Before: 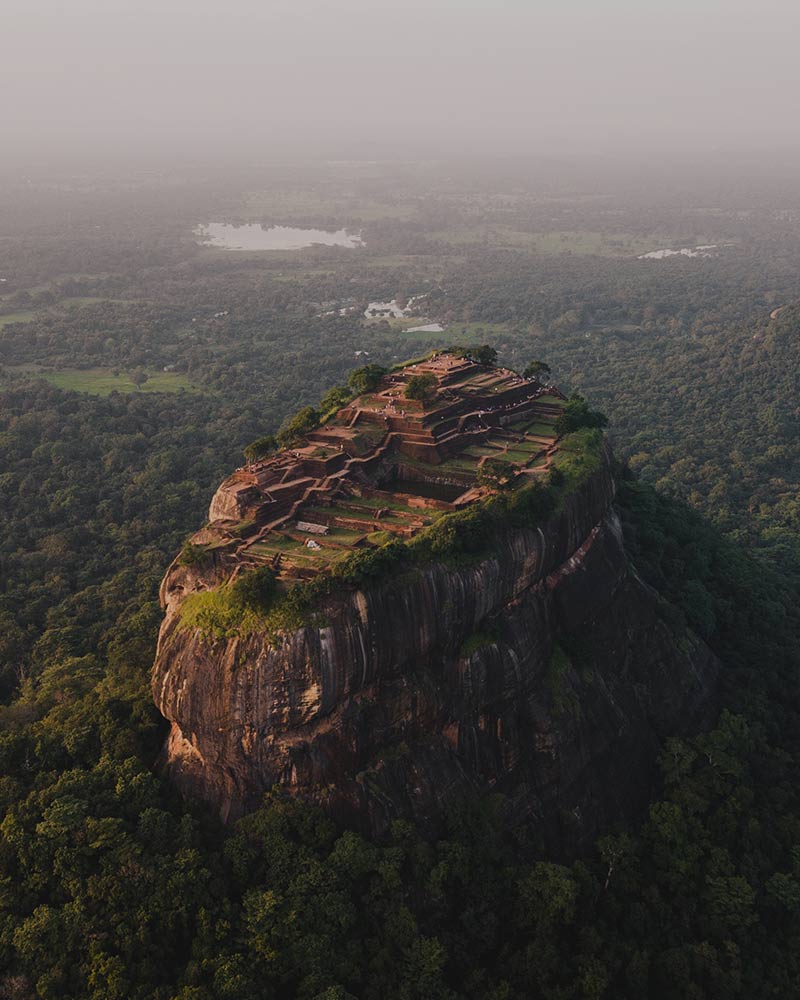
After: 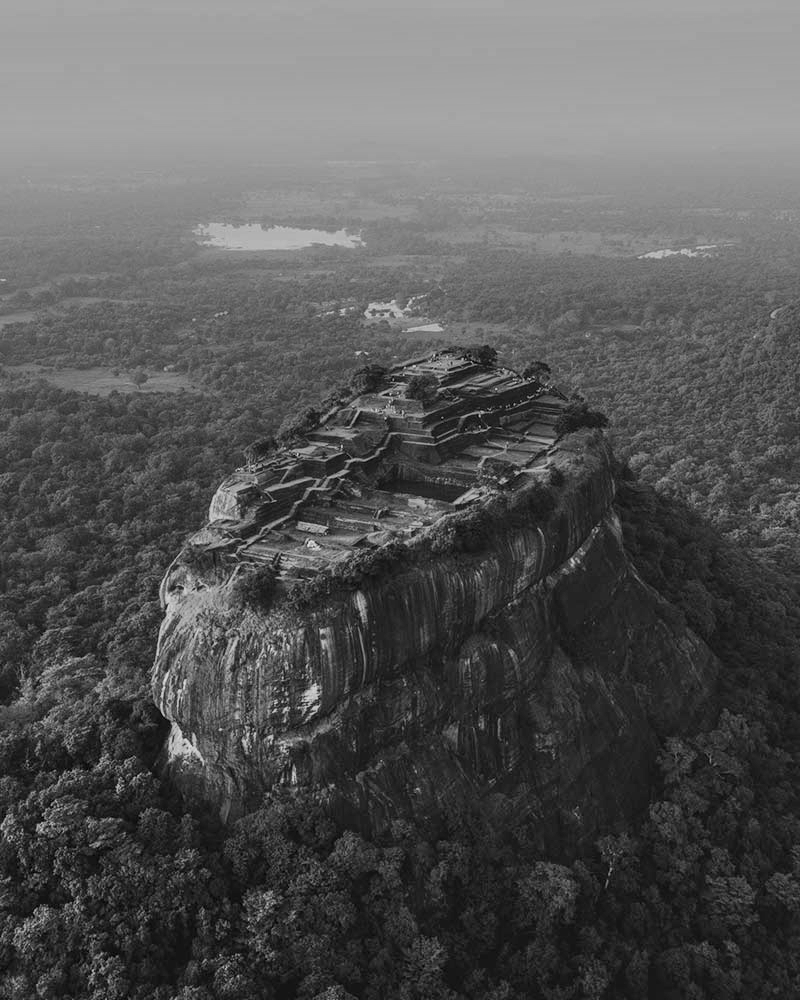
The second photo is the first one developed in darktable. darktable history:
shadows and highlights: radius 100.41, shadows 50.55, highlights -64.36, highlights color adjustment 49.82%, soften with gaussian
monochrome: on, module defaults
local contrast: on, module defaults
